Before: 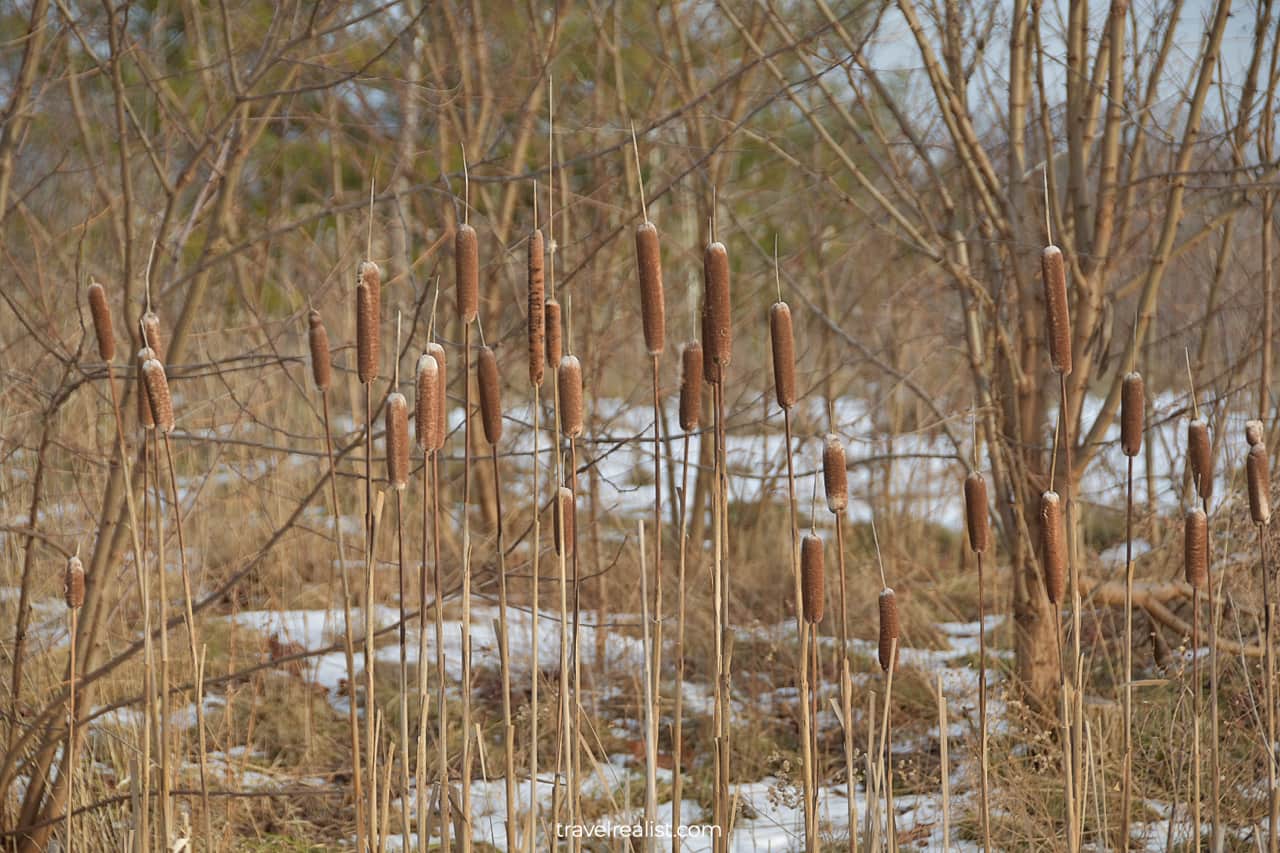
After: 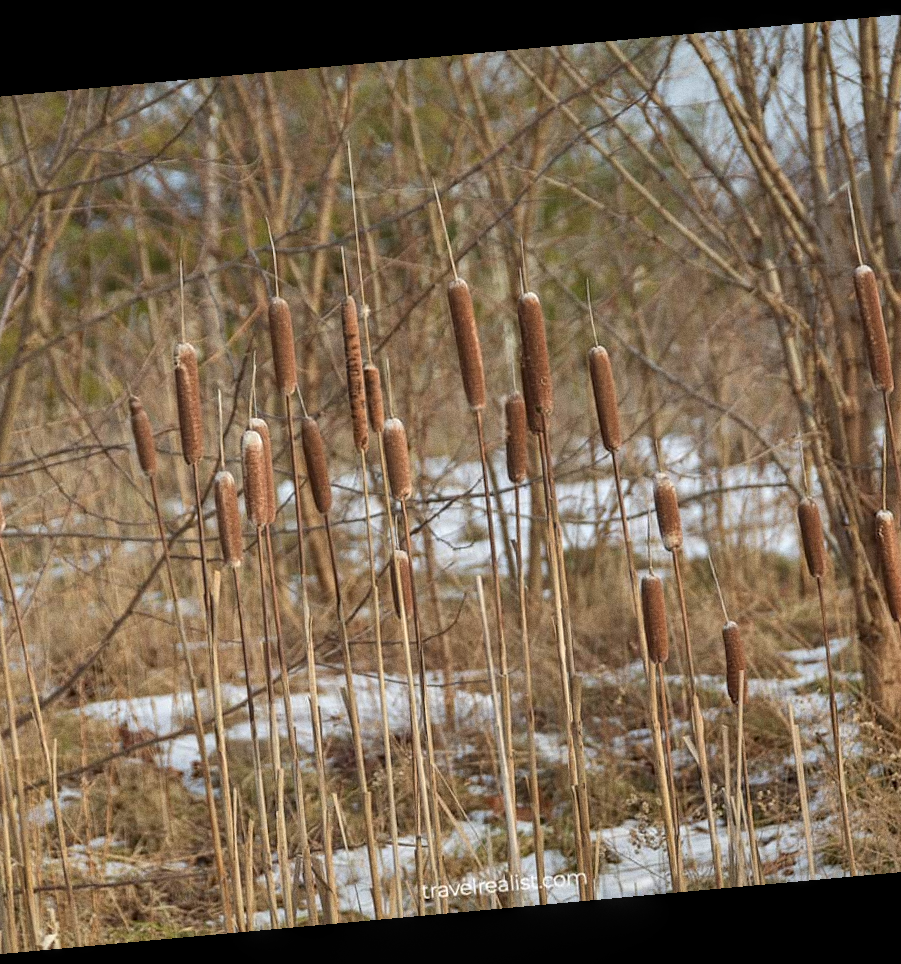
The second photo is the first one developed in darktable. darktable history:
grain: coarseness 0.09 ISO
rotate and perspective: rotation -5.2°, automatic cropping off
local contrast: on, module defaults
crop and rotate: left 15.446%, right 17.836%
